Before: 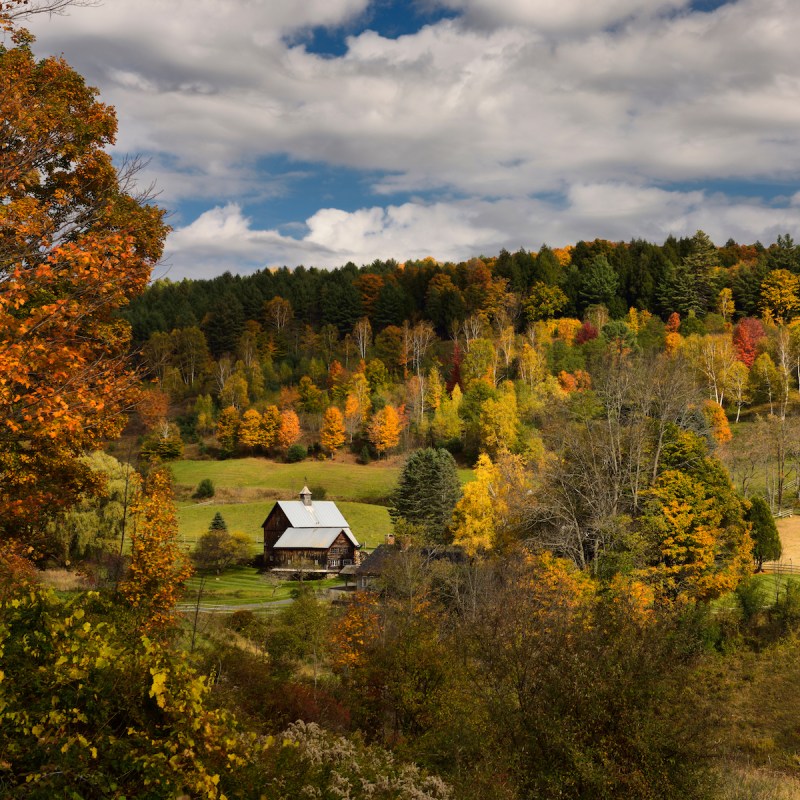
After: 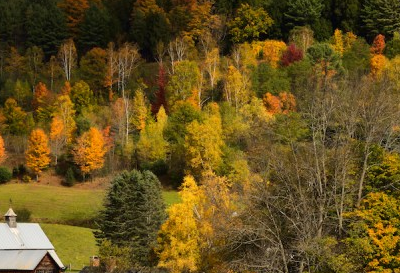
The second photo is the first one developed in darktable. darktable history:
crop: left 36.882%, top 34.772%, right 13.096%, bottom 31.099%
